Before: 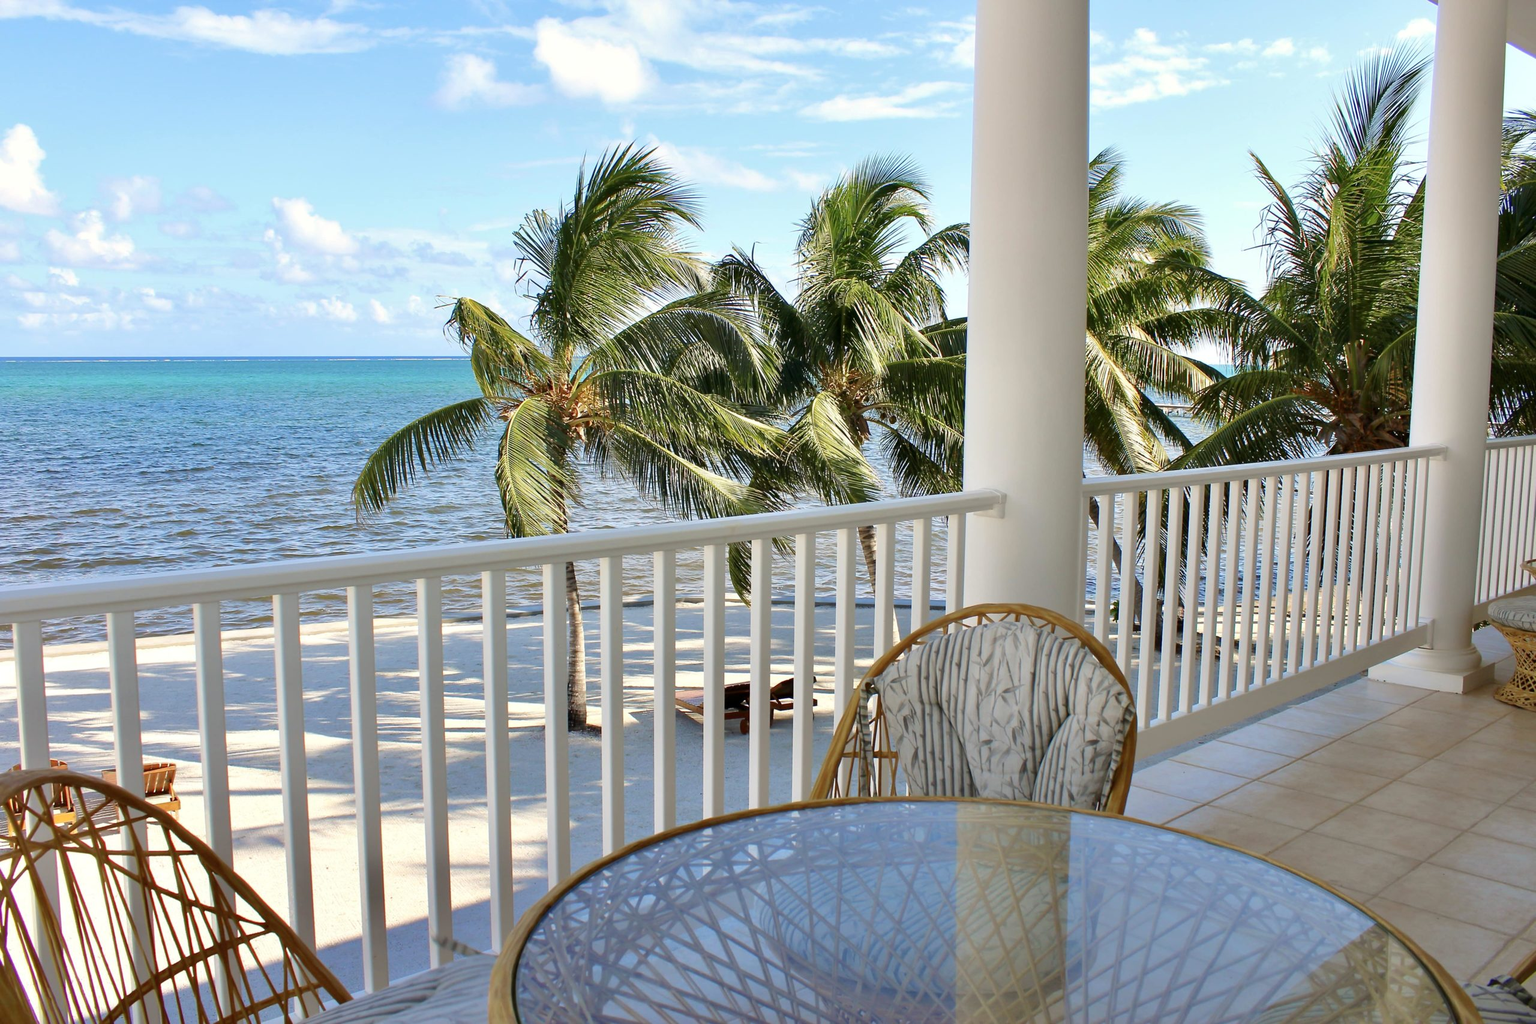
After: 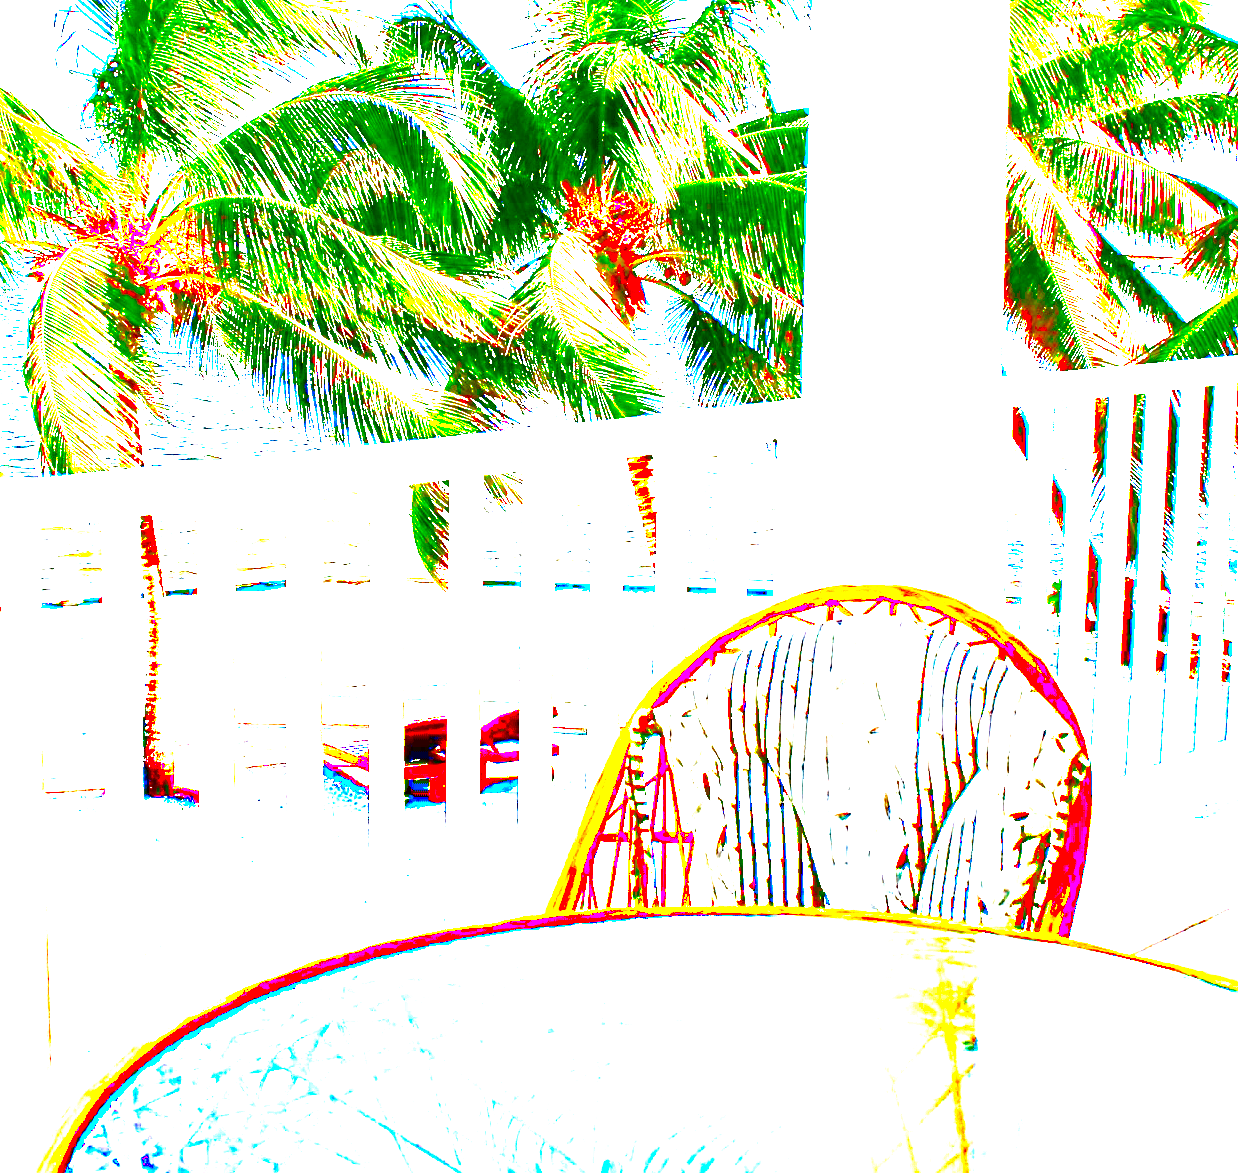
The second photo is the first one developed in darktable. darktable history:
velvia: on, module defaults
sharpen: radius 2.802, amount 0.707
crop: left 31.381%, top 24.666%, right 20.254%, bottom 6.616%
contrast brightness saturation: contrast 0.033, brightness 0.063, saturation 0.122
color correction: highlights a* -3.6, highlights b* -6.98, shadows a* 3.15, shadows b* 5.43
exposure: black level correction 0.1, exposure 3.011 EV, compensate highlight preservation false
